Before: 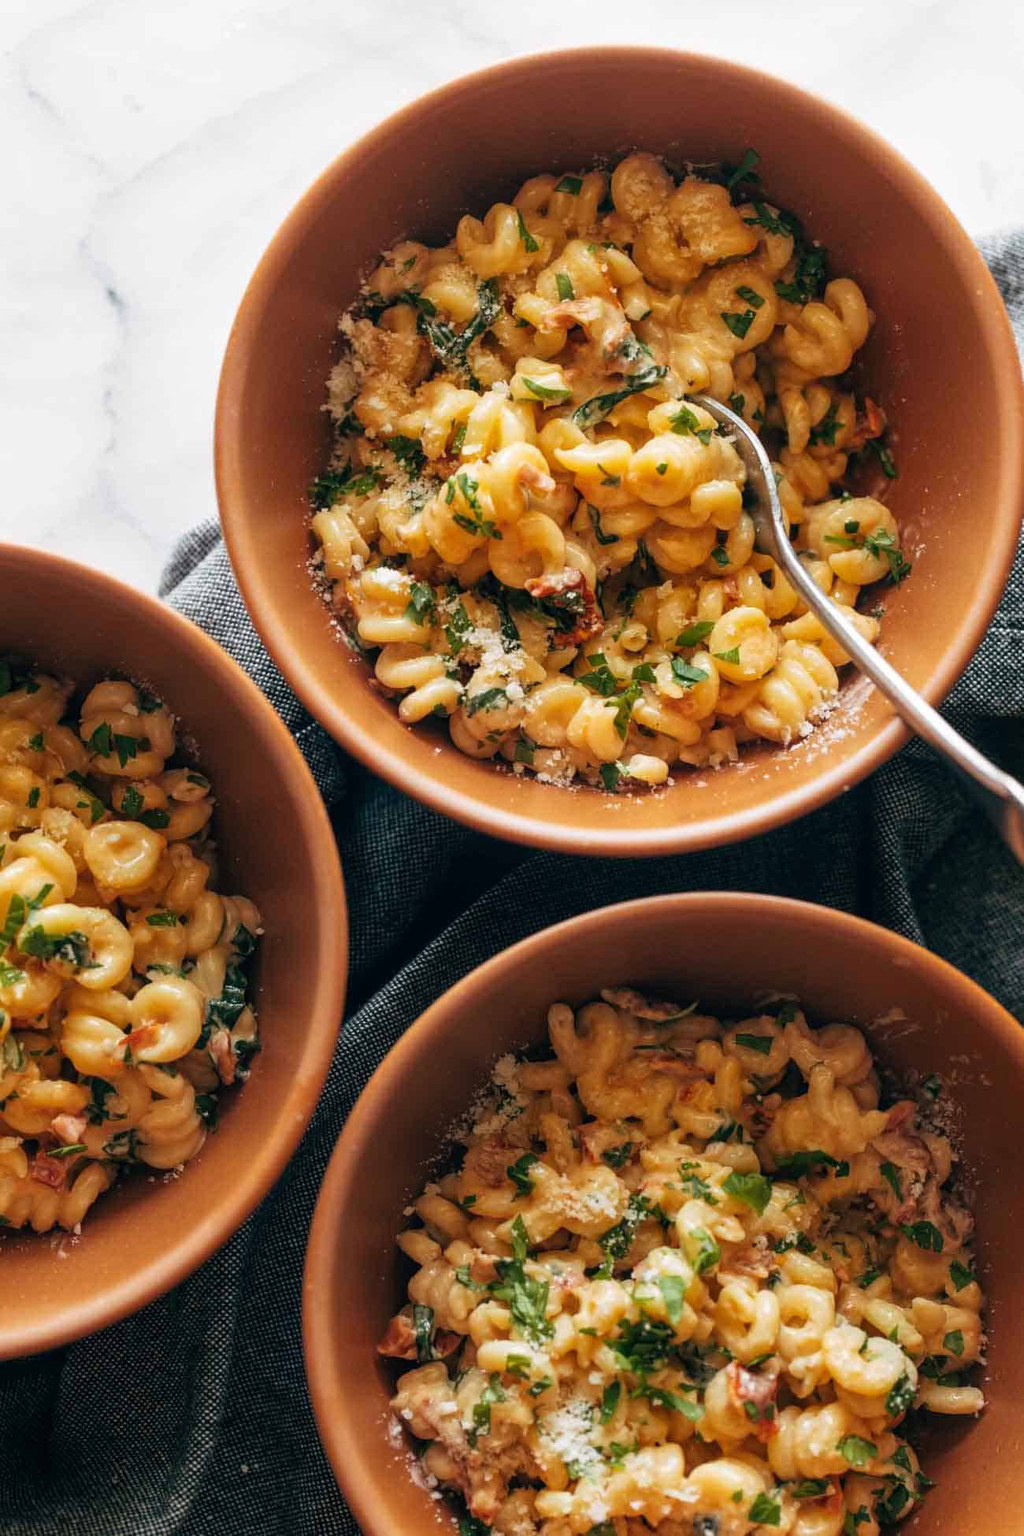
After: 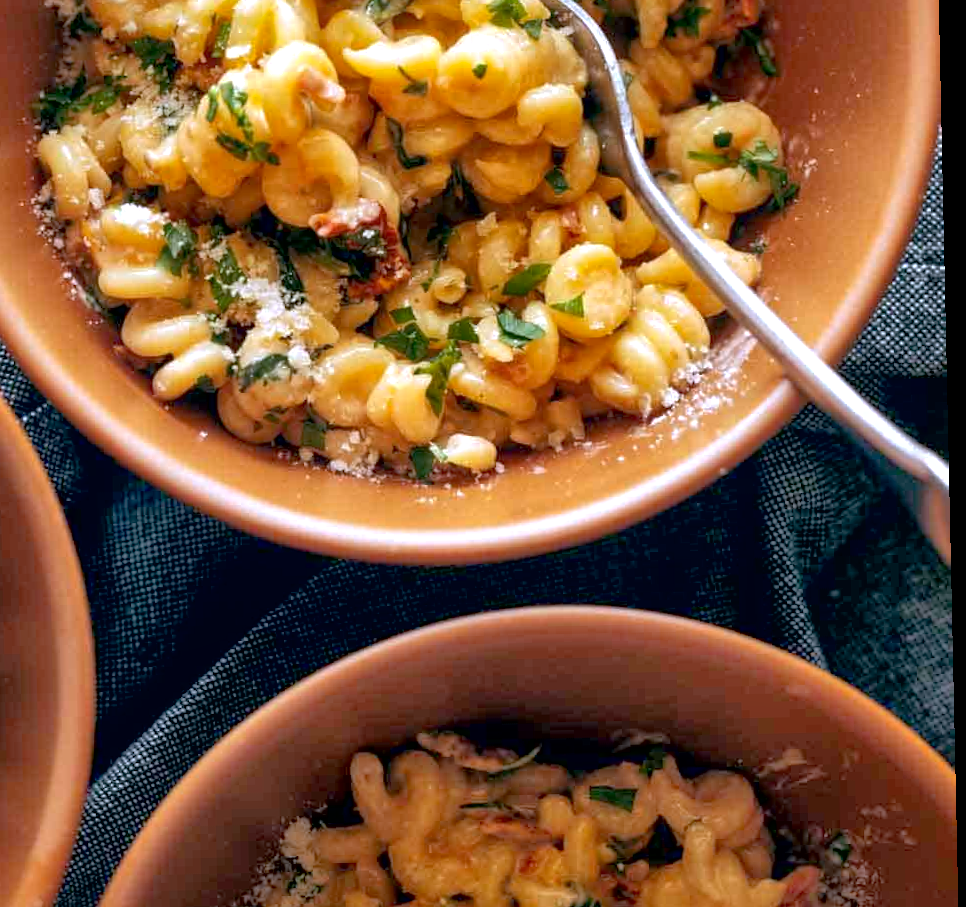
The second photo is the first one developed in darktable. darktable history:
crop and rotate: left 27.938%, top 27.046%, bottom 27.046%
shadows and highlights: on, module defaults
white balance: red 0.967, blue 1.119, emerald 0.756
rotate and perspective: rotation -1.24°, automatic cropping off
exposure: black level correction 0.005, exposure 0.286 EV, compensate highlight preservation false
local contrast: mode bilateral grid, contrast 20, coarseness 50, detail 141%, midtone range 0.2
